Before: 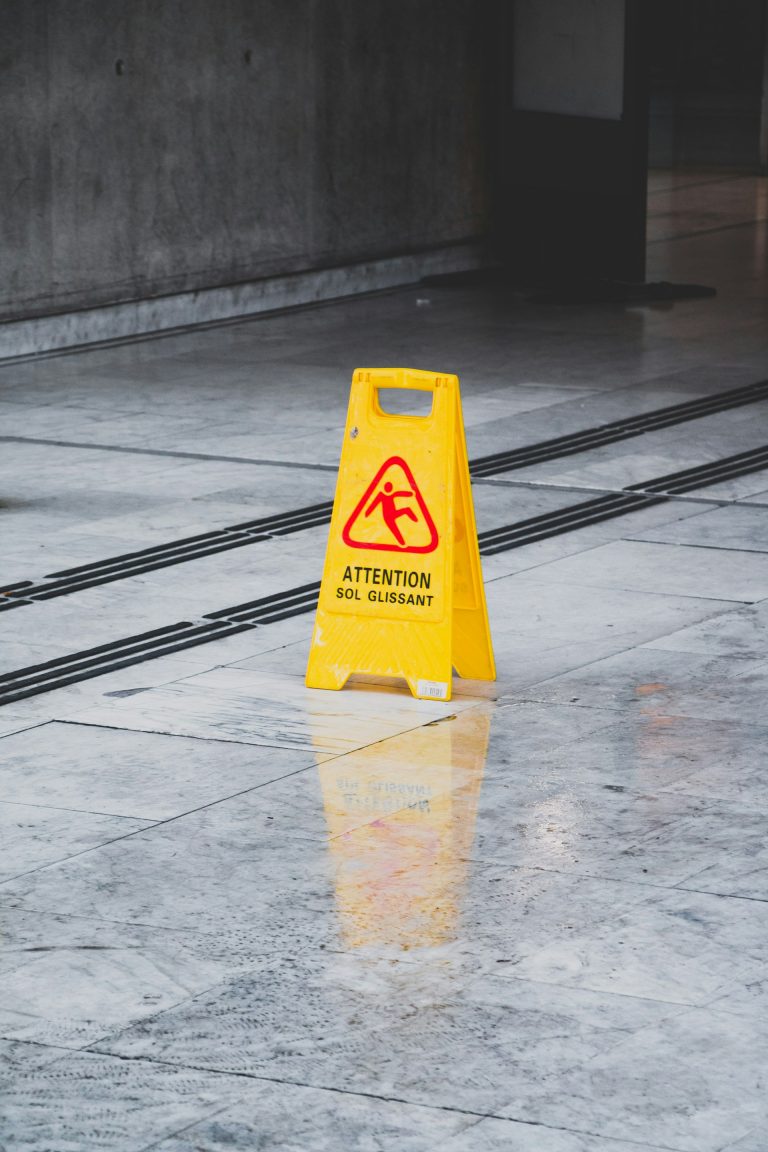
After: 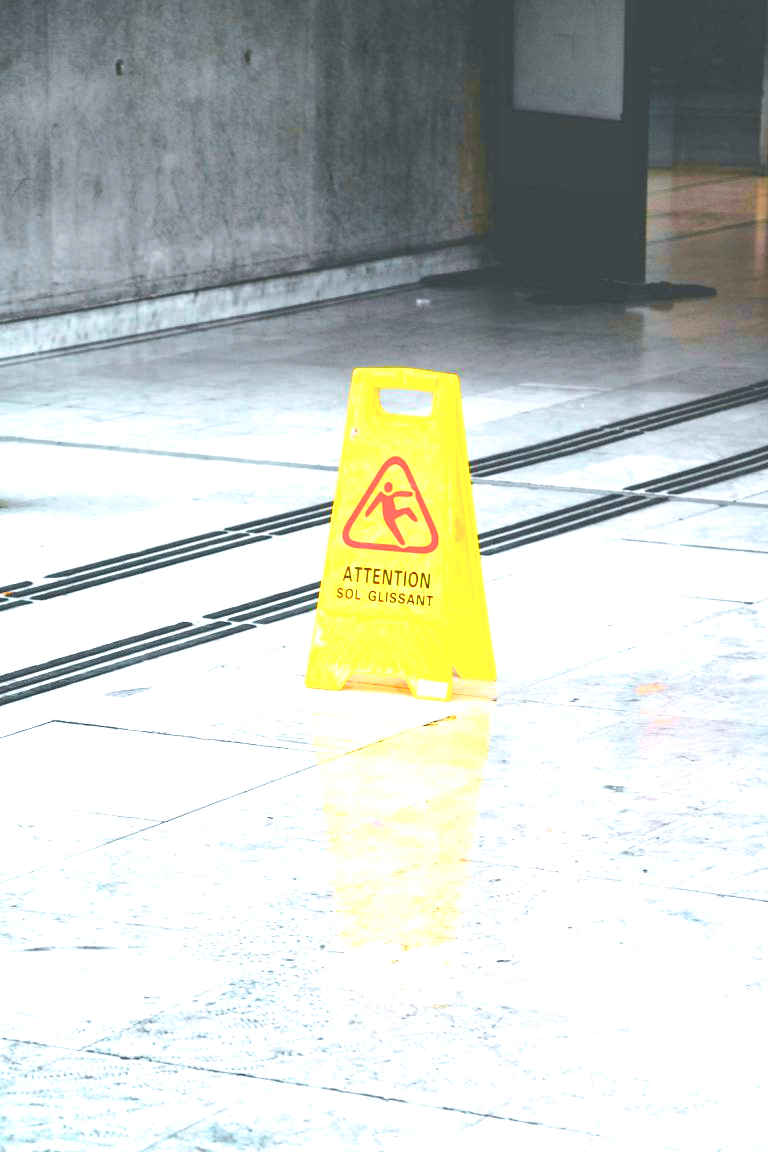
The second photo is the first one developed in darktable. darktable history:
tone curve: curves: ch0 [(0, 0) (0.035, 0.017) (0.131, 0.108) (0.279, 0.279) (0.476, 0.554) (0.617, 0.693) (0.704, 0.77) (0.801, 0.854) (0.895, 0.927) (1, 0.976)]; ch1 [(0, 0) (0.318, 0.278) (0.444, 0.427) (0.493, 0.488) (0.504, 0.497) (0.537, 0.538) (0.594, 0.616) (0.746, 0.764) (1, 1)]; ch2 [(0, 0) (0.316, 0.292) (0.381, 0.37) (0.423, 0.448) (0.476, 0.482) (0.502, 0.495) (0.529, 0.547) (0.583, 0.608) (0.639, 0.657) (0.7, 0.7) (0.861, 0.808) (1, 0.951)], color space Lab, independent channels, preserve colors none
exposure: black level correction 0.001, exposure 1.646 EV, compensate exposure bias true, compensate highlight preservation false
velvia: strength 32%, mid-tones bias 0.2
